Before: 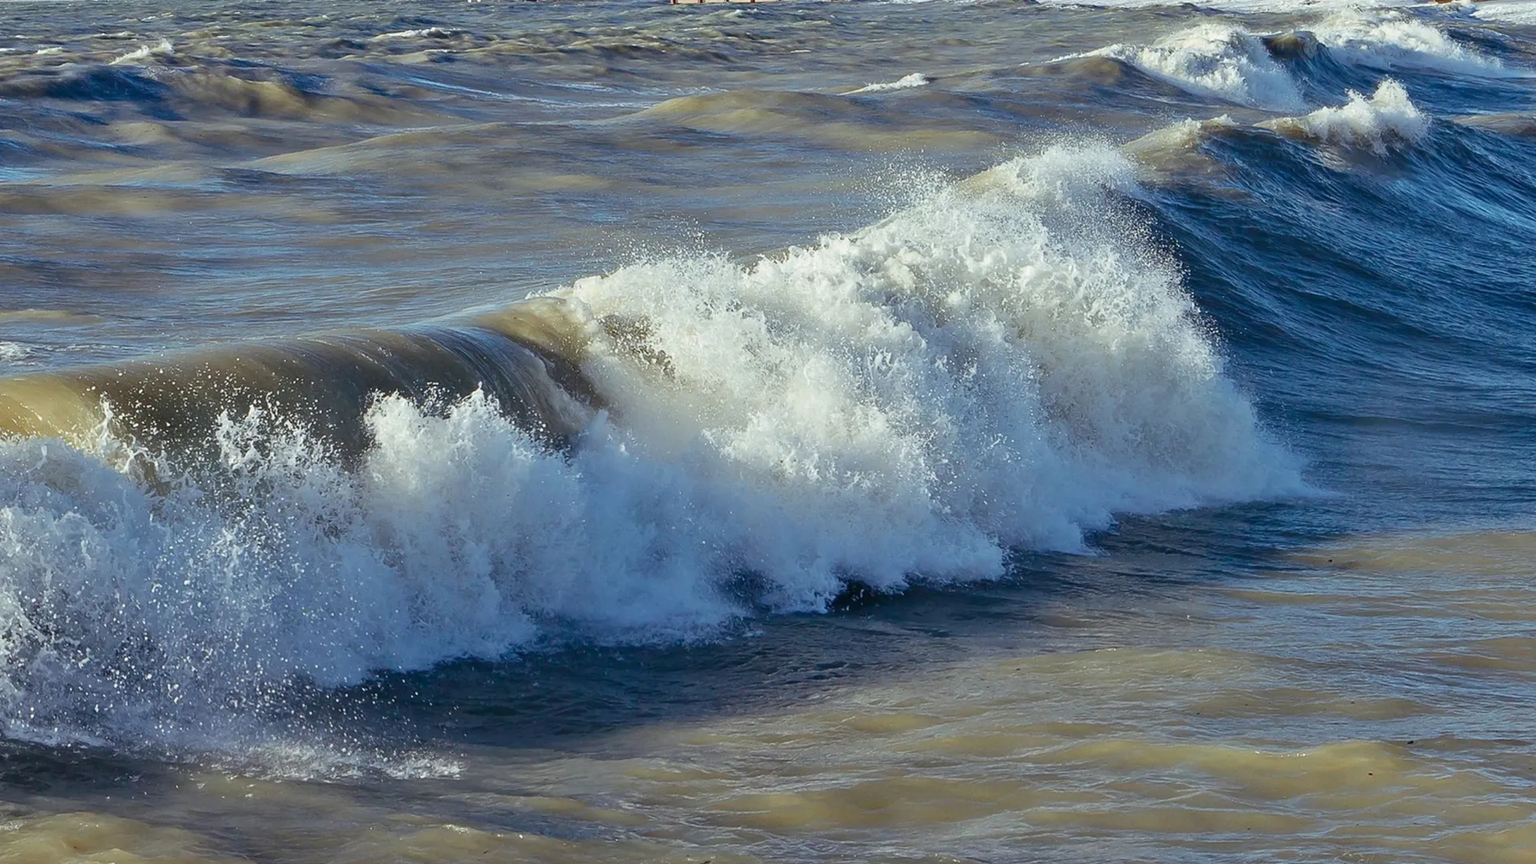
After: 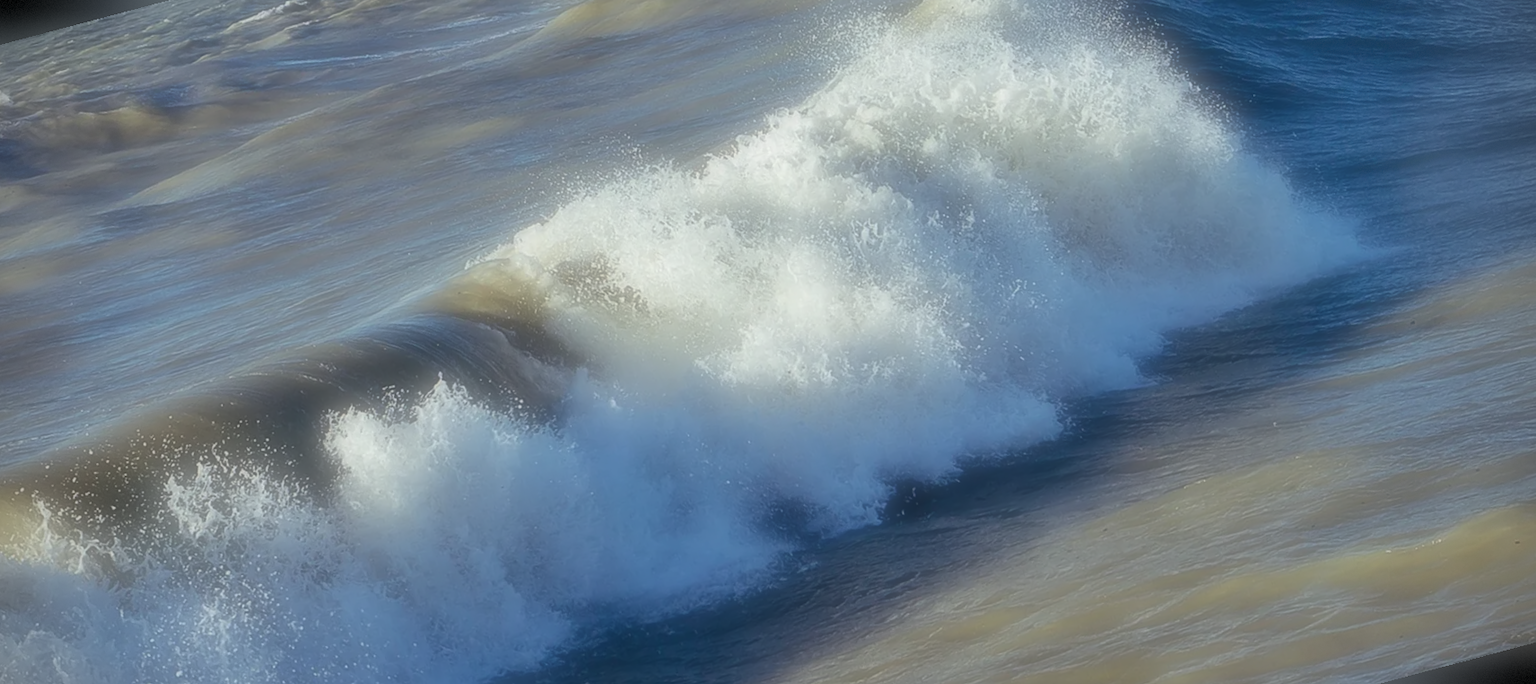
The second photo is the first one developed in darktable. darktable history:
rotate and perspective: rotation -14.8°, crop left 0.1, crop right 0.903, crop top 0.25, crop bottom 0.748
soften: on, module defaults
vignetting: dithering 8-bit output, unbound false
shadows and highlights: shadows 32, highlights -32, soften with gaussian
